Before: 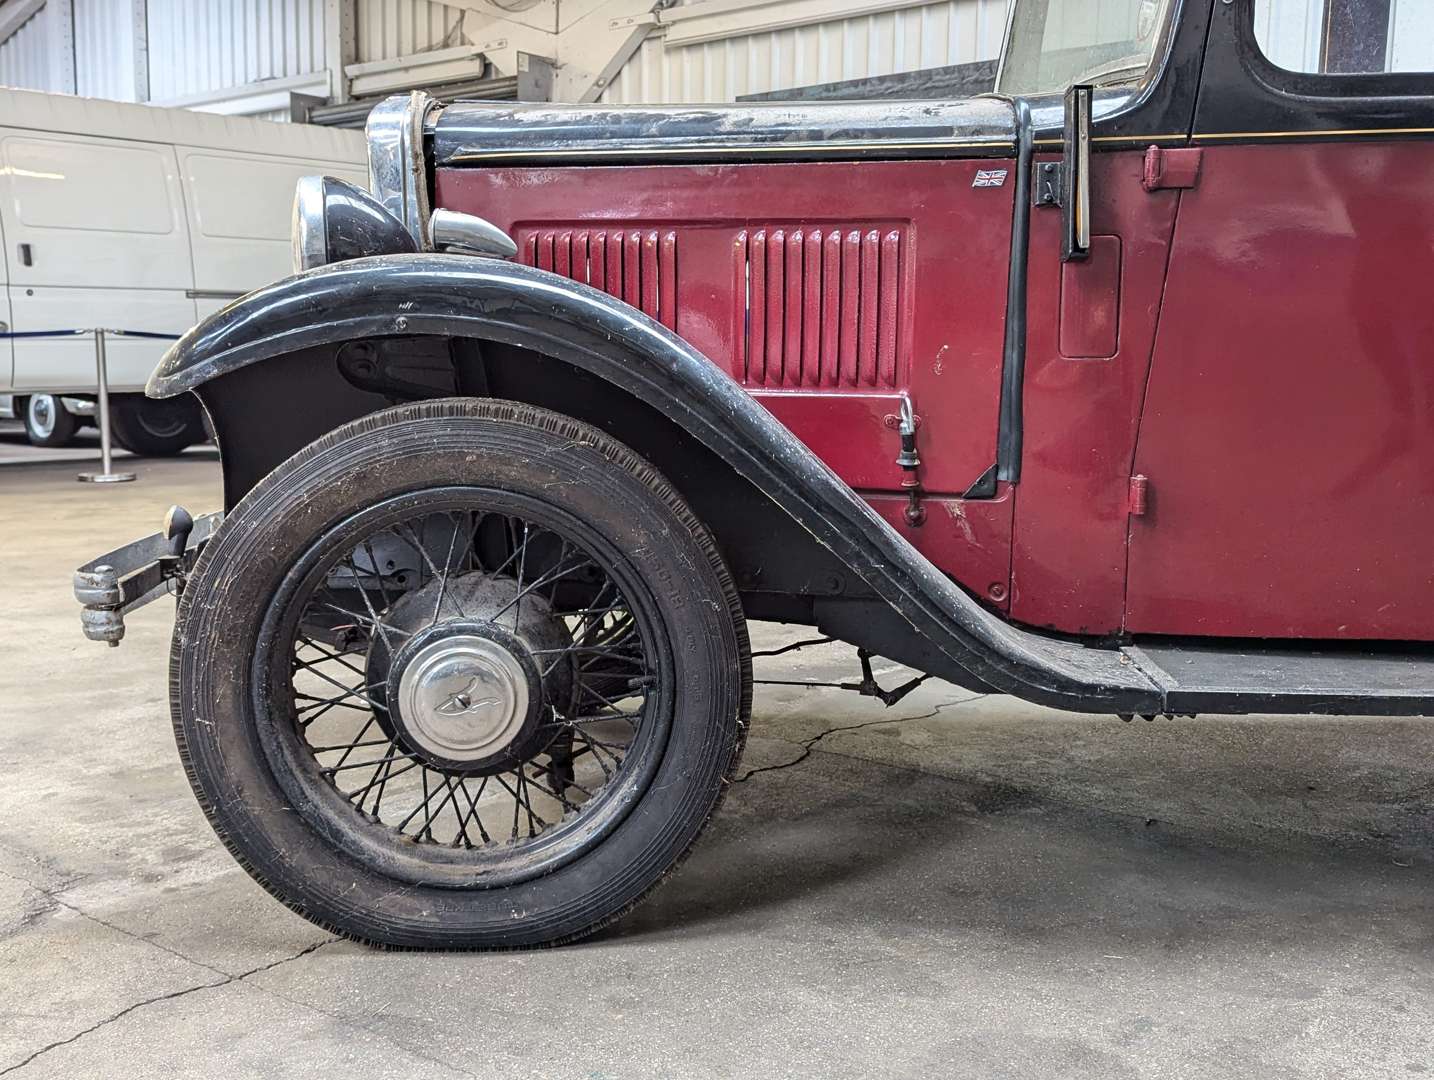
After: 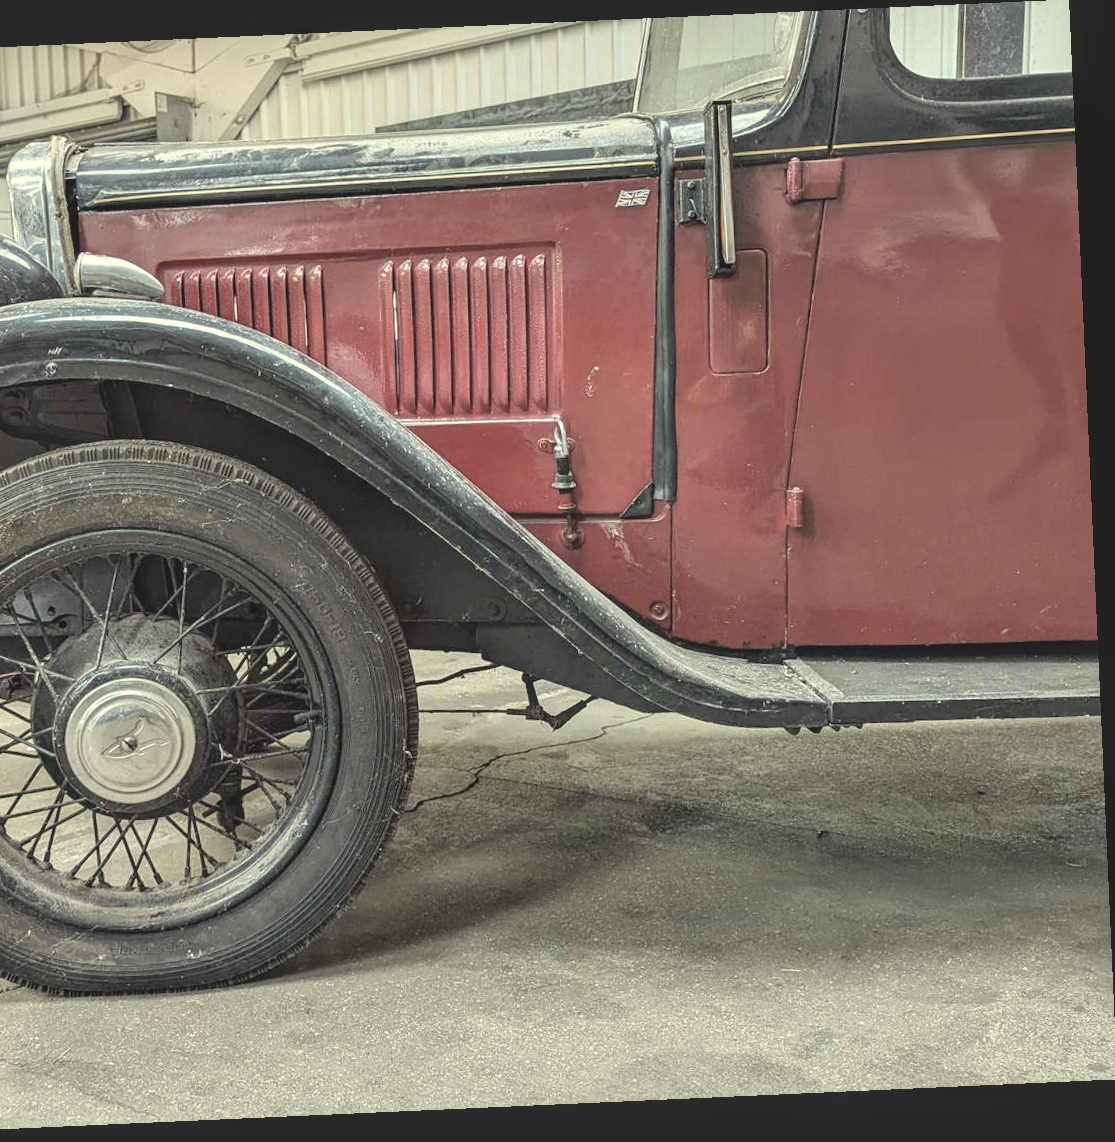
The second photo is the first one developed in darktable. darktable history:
crop and rotate: left 24.6%
white balance: red 1.029, blue 0.92
rotate and perspective: rotation -2.56°, automatic cropping off
local contrast: on, module defaults
exposure: exposure 0.566 EV, compensate highlight preservation false
color correction: highlights a* -4.28, highlights b* 6.53
contrast brightness saturation: contrast -0.26, saturation -0.43
tone equalizer: on, module defaults
